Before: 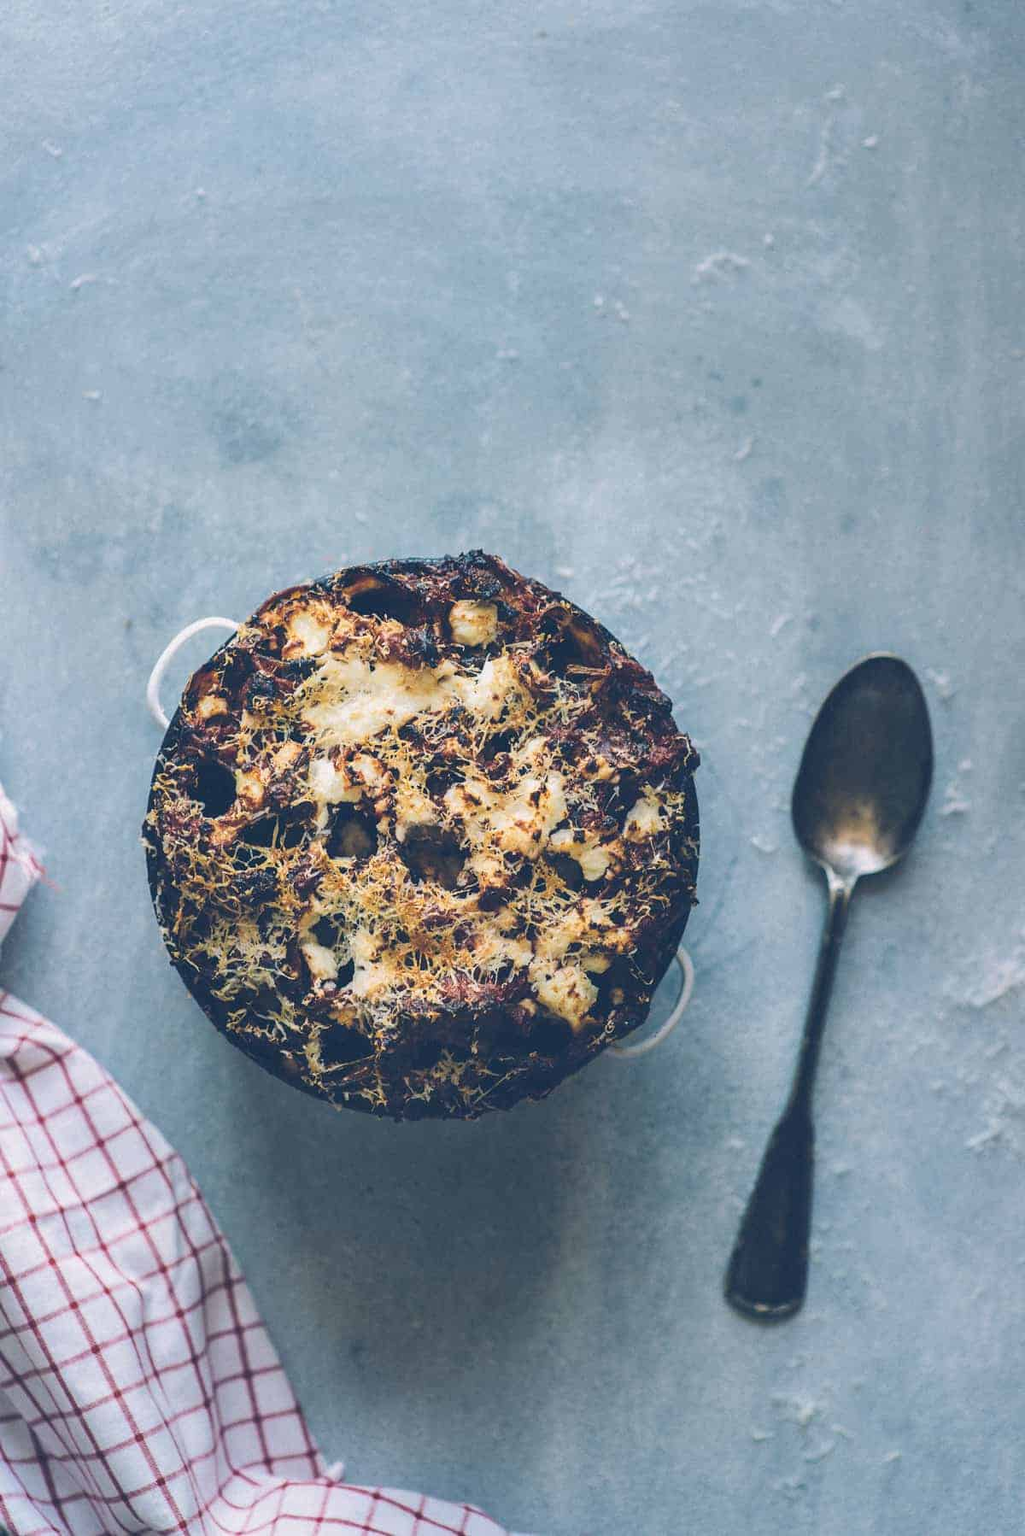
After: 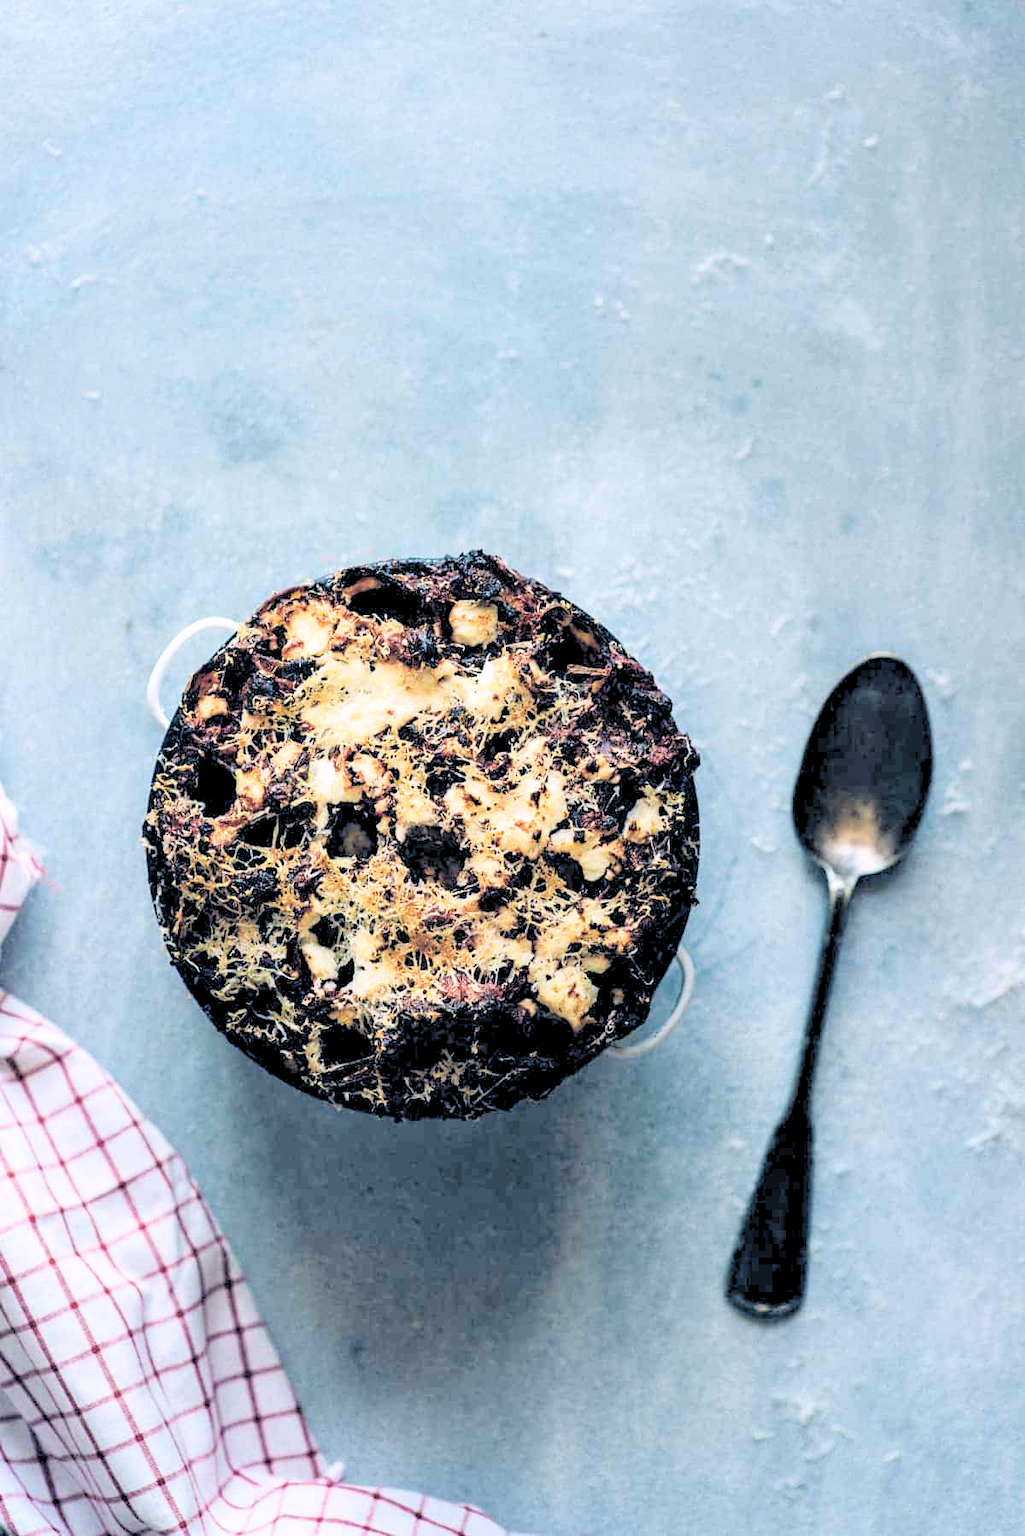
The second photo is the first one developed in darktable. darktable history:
filmic rgb: black relative exposure -3.64 EV, white relative exposure 2.44 EV, hardness 3.29
levels: levels [0.093, 0.434, 0.988]
